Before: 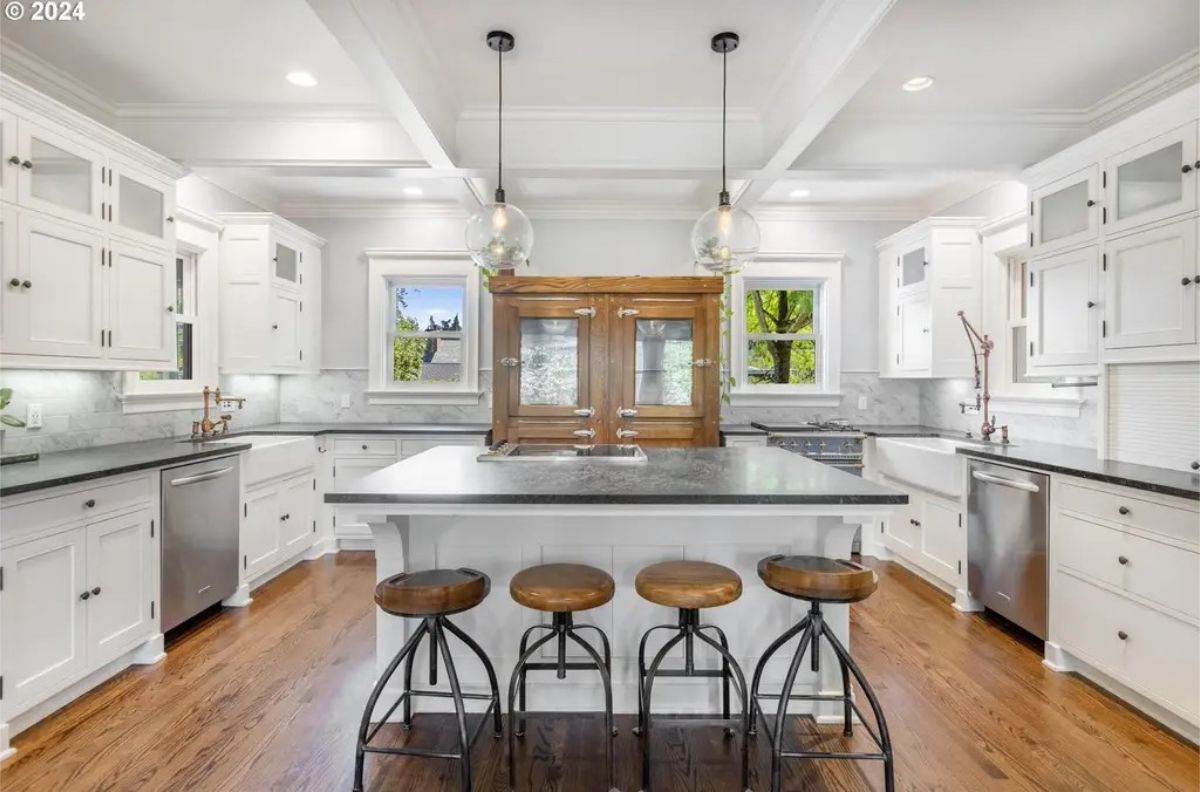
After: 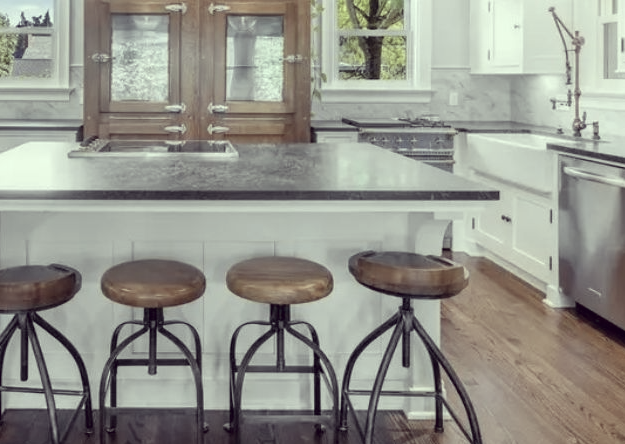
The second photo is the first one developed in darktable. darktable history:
color correction: highlights a* -20.43, highlights b* 20.12, shadows a* 19.55, shadows b* -20.97, saturation 0.425
crop: left 34.084%, top 38.44%, right 13.815%, bottom 5.425%
